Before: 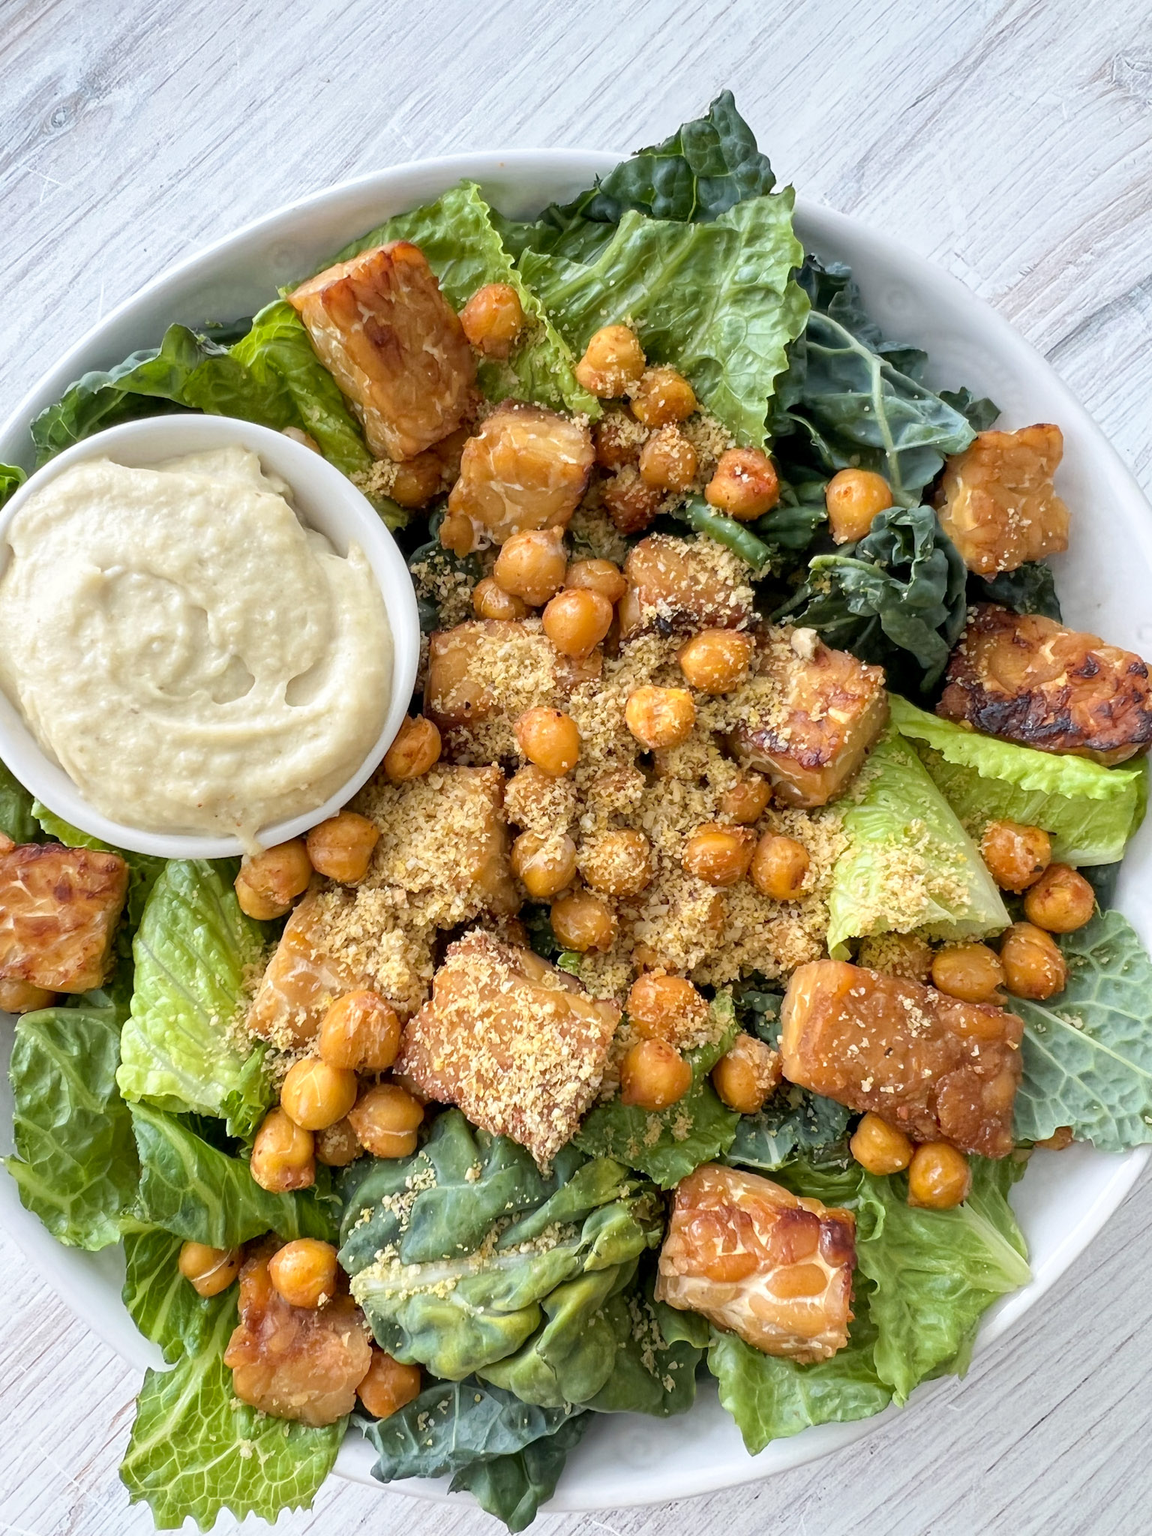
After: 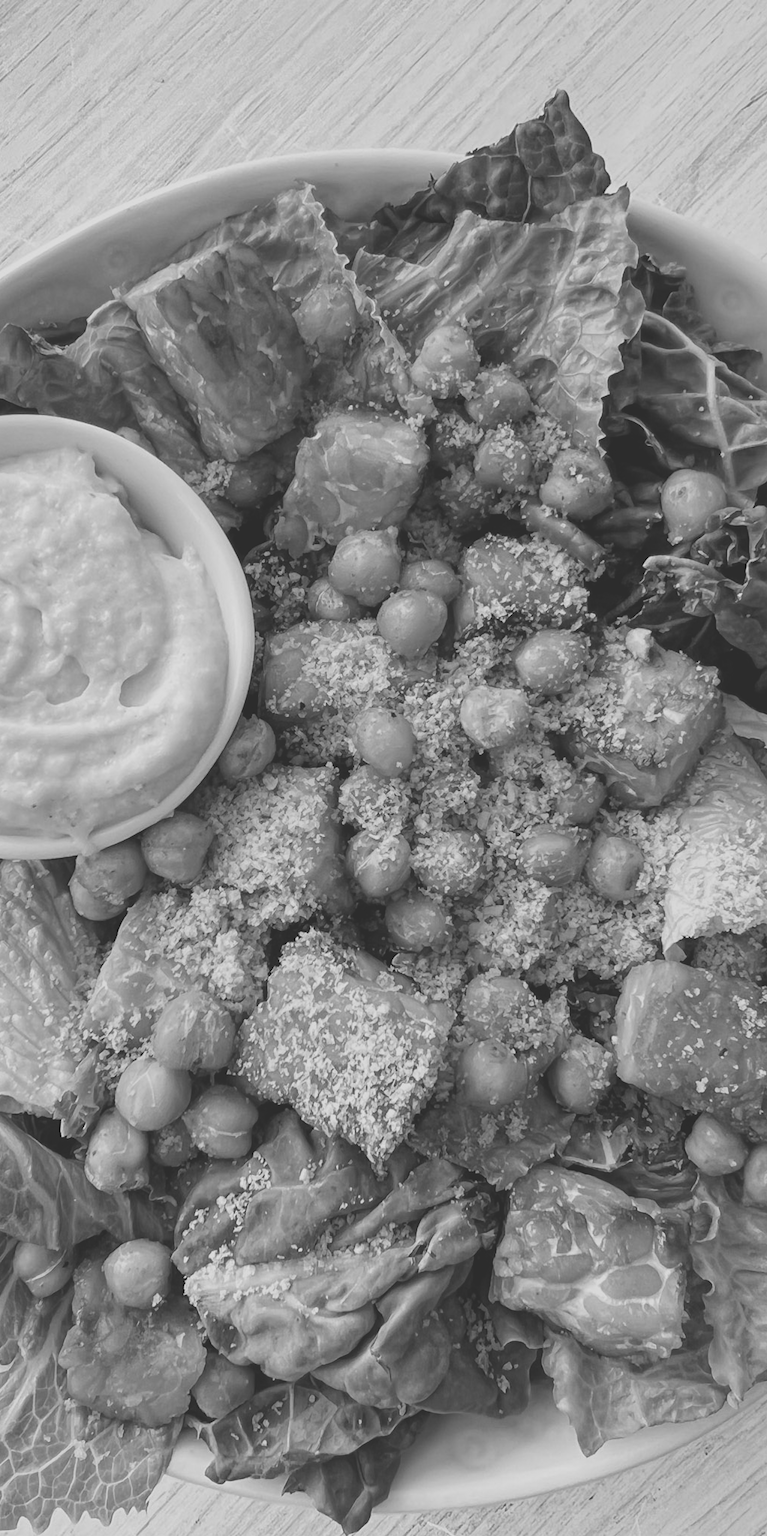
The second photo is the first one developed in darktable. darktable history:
crop and rotate: left 14.436%, right 18.898%
white balance: emerald 1
monochrome: on, module defaults
exposure: black level correction -0.036, exposure -0.497 EV, compensate highlight preservation false
